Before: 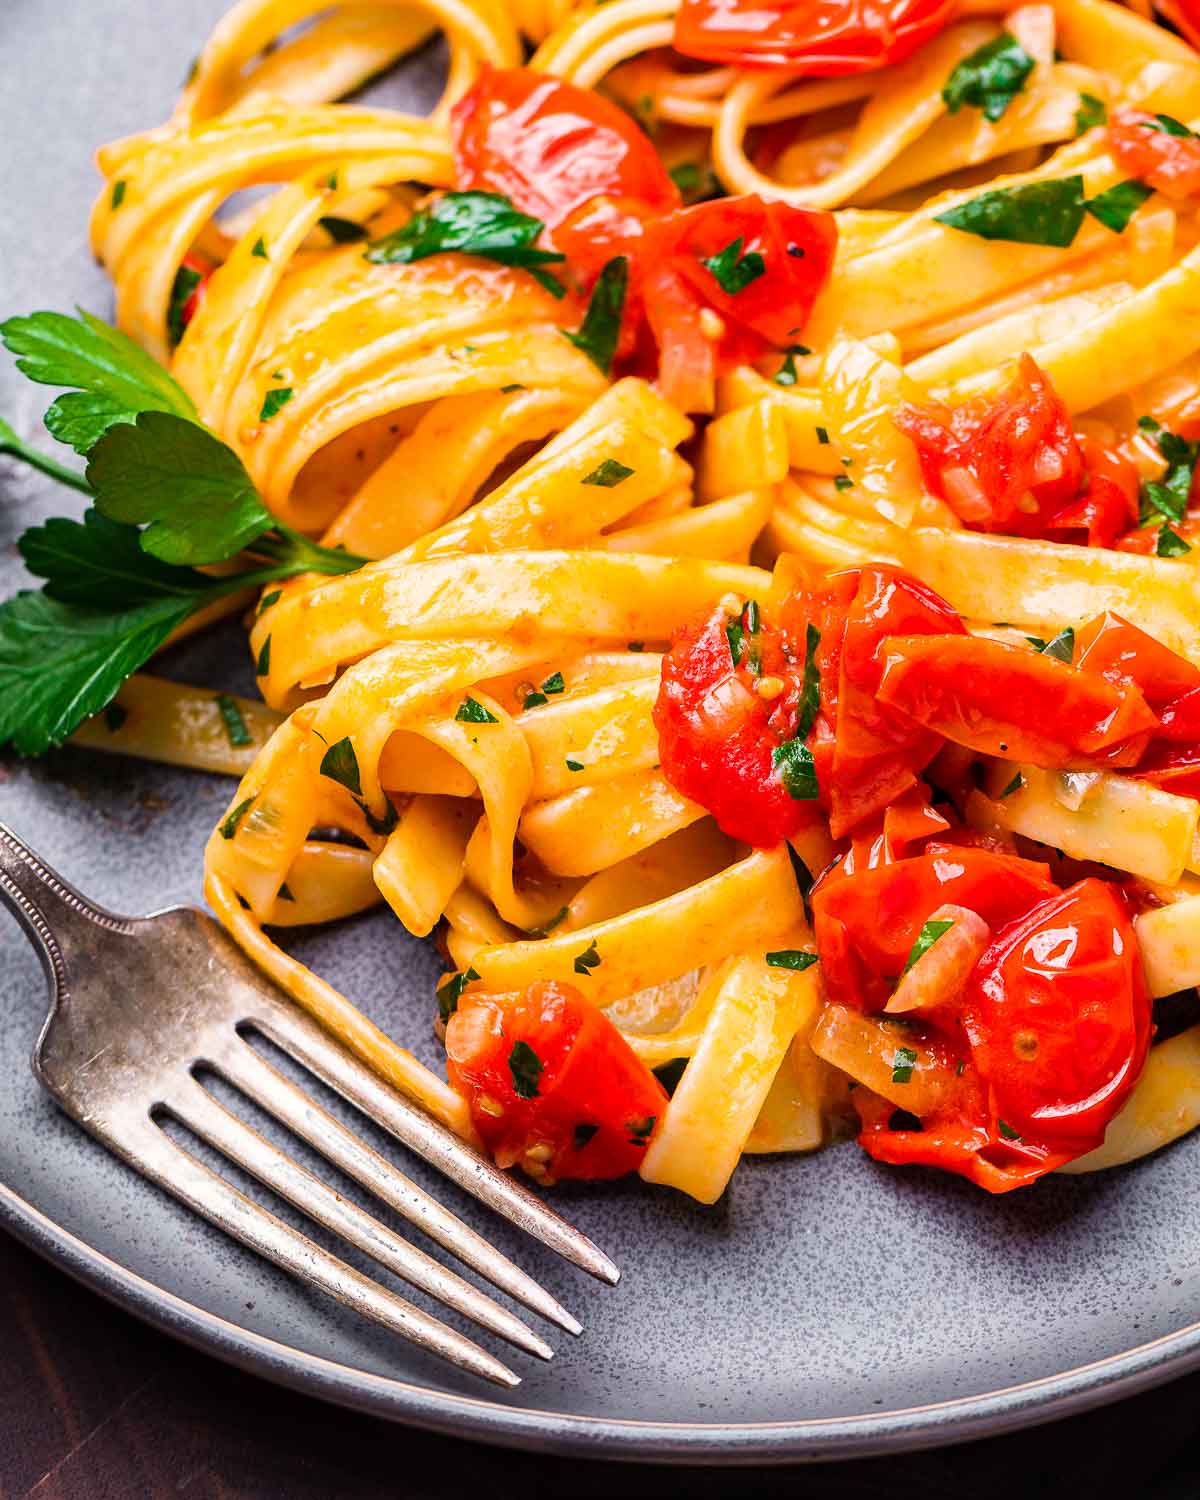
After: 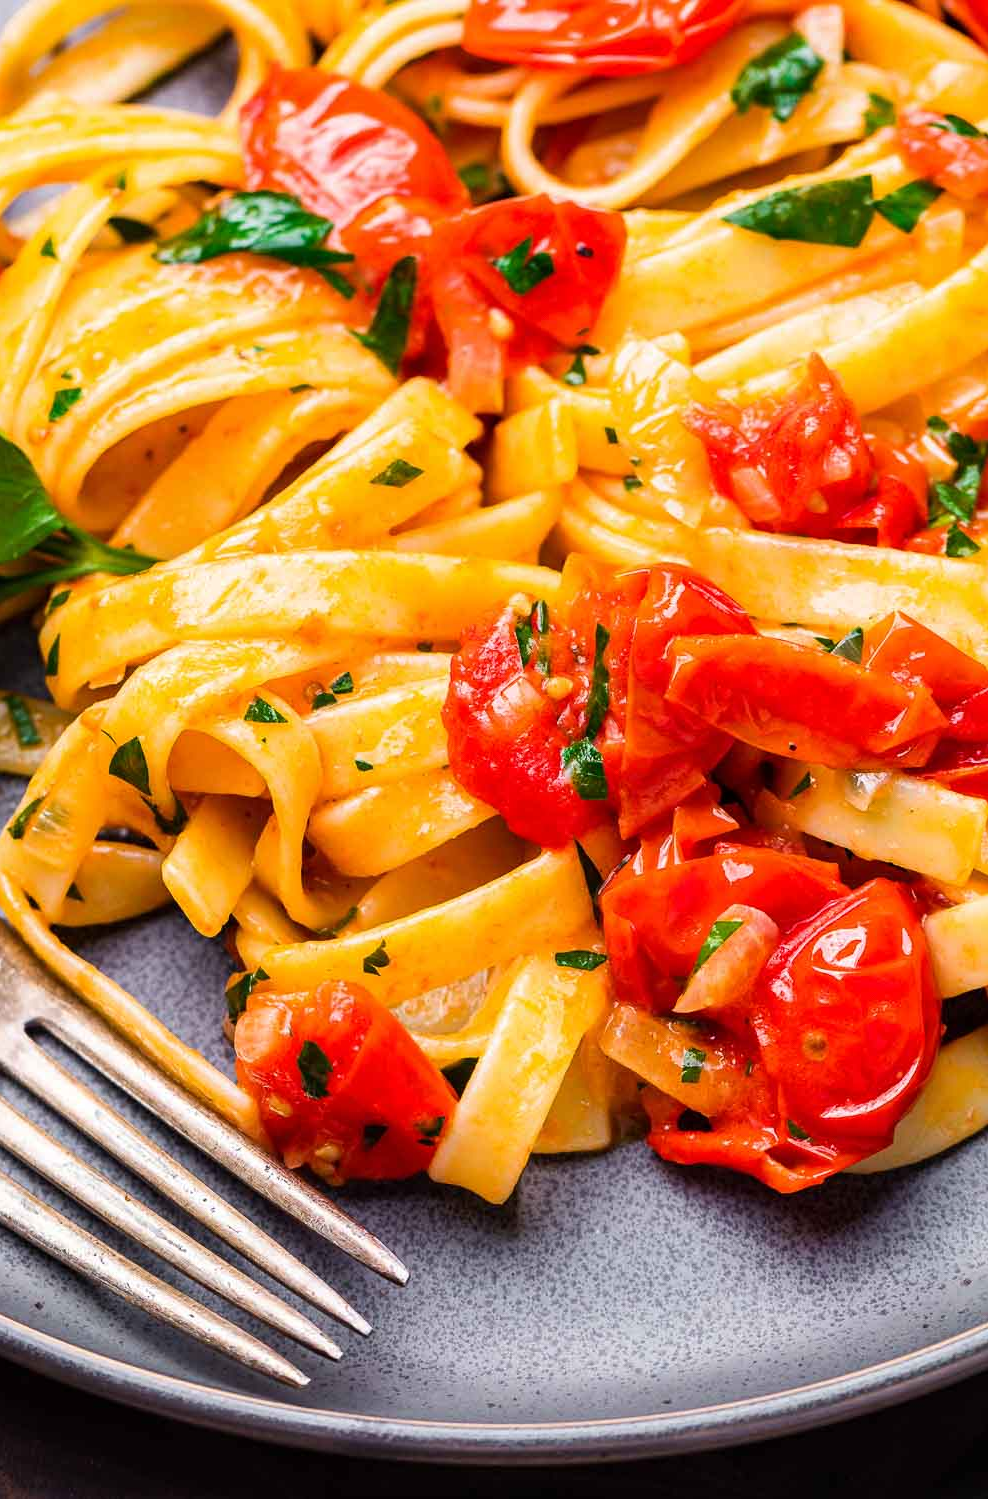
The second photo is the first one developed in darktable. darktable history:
crop: left 17.599%, bottom 0.018%
